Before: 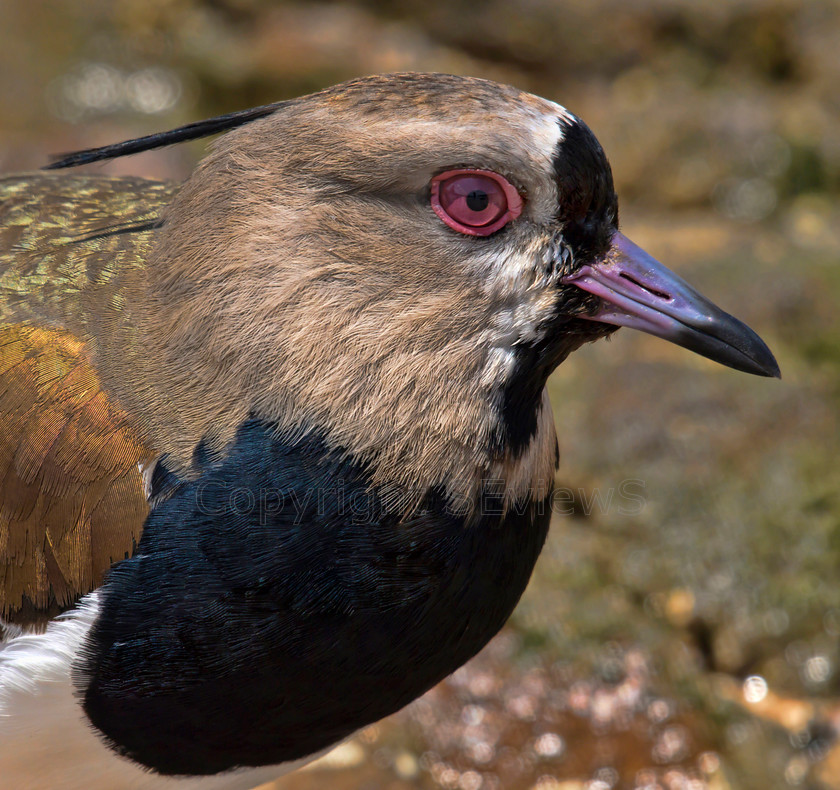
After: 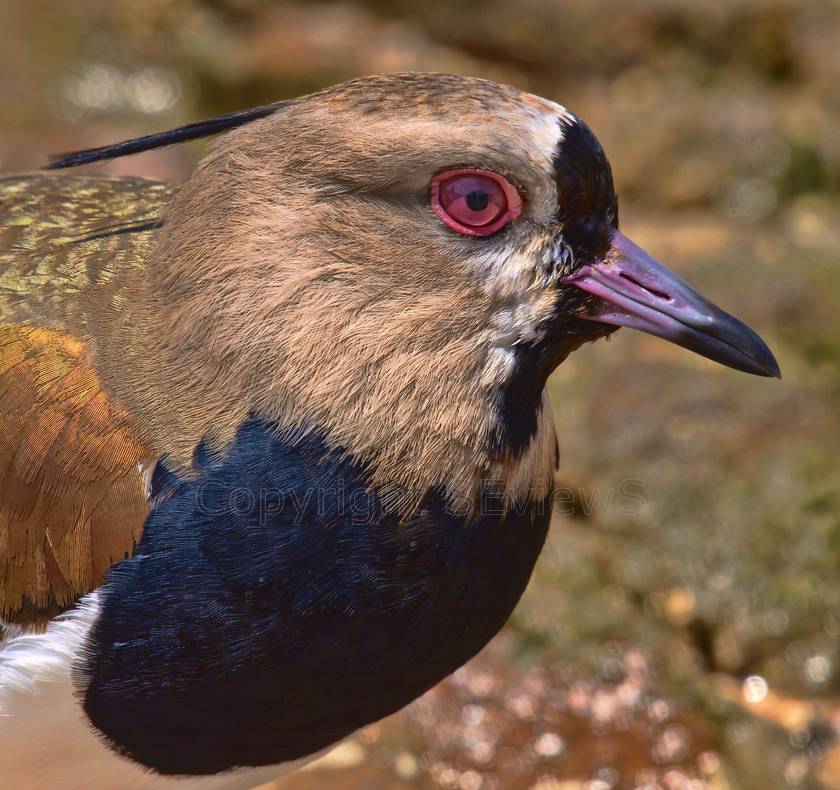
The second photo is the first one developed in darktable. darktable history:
shadows and highlights: on, module defaults
tone curve: curves: ch0 [(0, 0.036) (0.119, 0.115) (0.461, 0.479) (0.715, 0.767) (0.817, 0.865) (1, 0.998)]; ch1 [(0, 0) (0.377, 0.416) (0.44, 0.478) (0.487, 0.498) (0.514, 0.525) (0.538, 0.552) (0.67, 0.688) (1, 1)]; ch2 [(0, 0) (0.38, 0.405) (0.463, 0.445) (0.492, 0.486) (0.524, 0.541) (0.578, 0.59) (0.653, 0.658) (1, 1)], color space Lab, independent channels, preserve colors none
